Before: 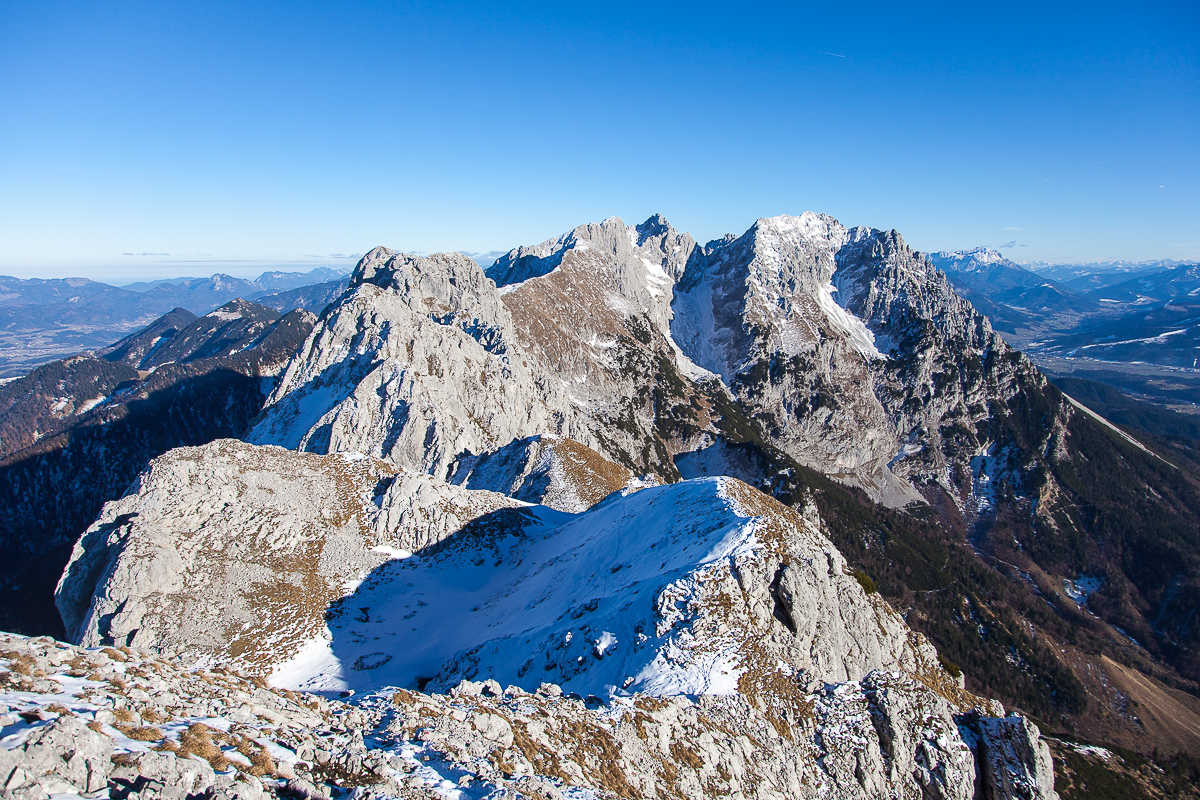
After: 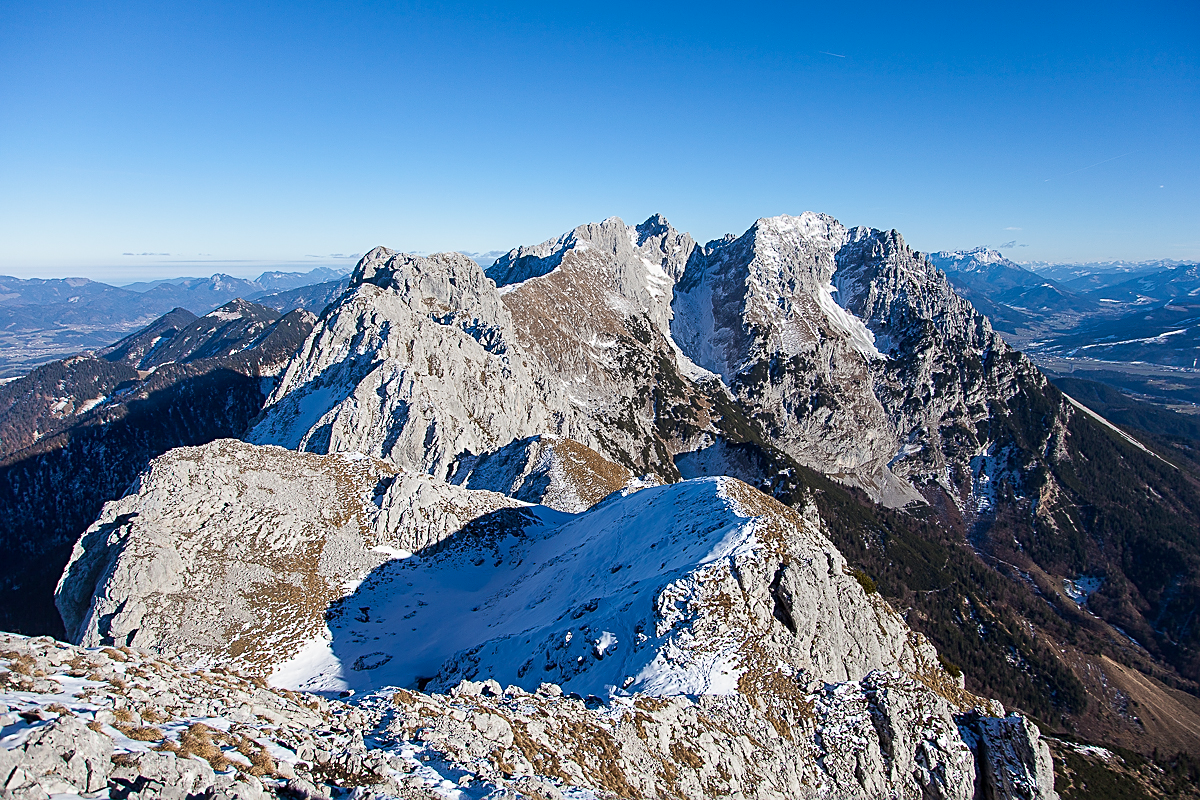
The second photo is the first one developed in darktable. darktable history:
sharpen: on, module defaults
exposure: black level correction 0.002, exposure -0.102 EV, compensate highlight preservation false
